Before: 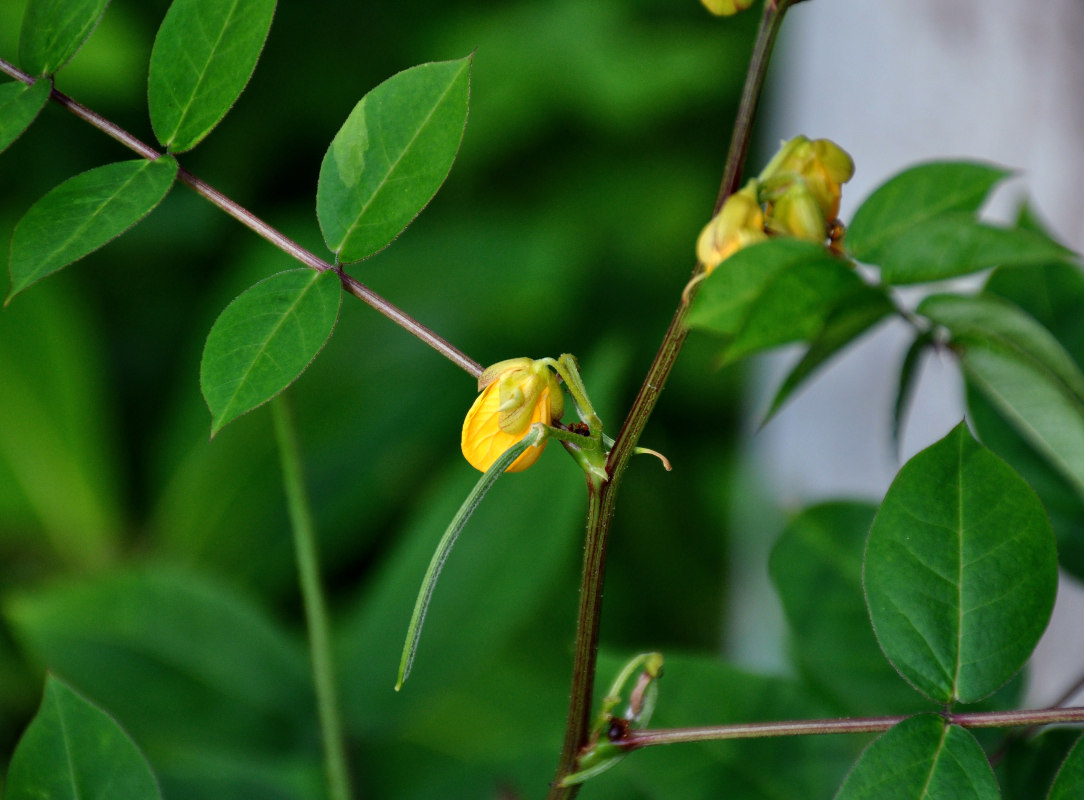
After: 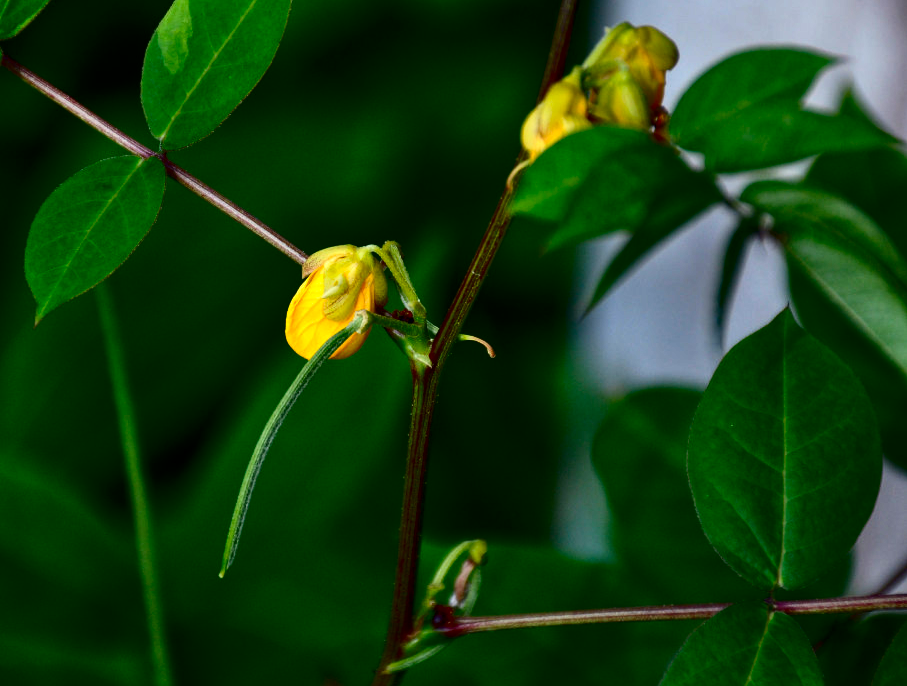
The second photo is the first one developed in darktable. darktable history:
haze removal: compatibility mode true, adaptive false
contrast brightness saturation: contrast 0.22, brightness -0.19, saturation 0.24
crop: left 16.315%, top 14.246%
